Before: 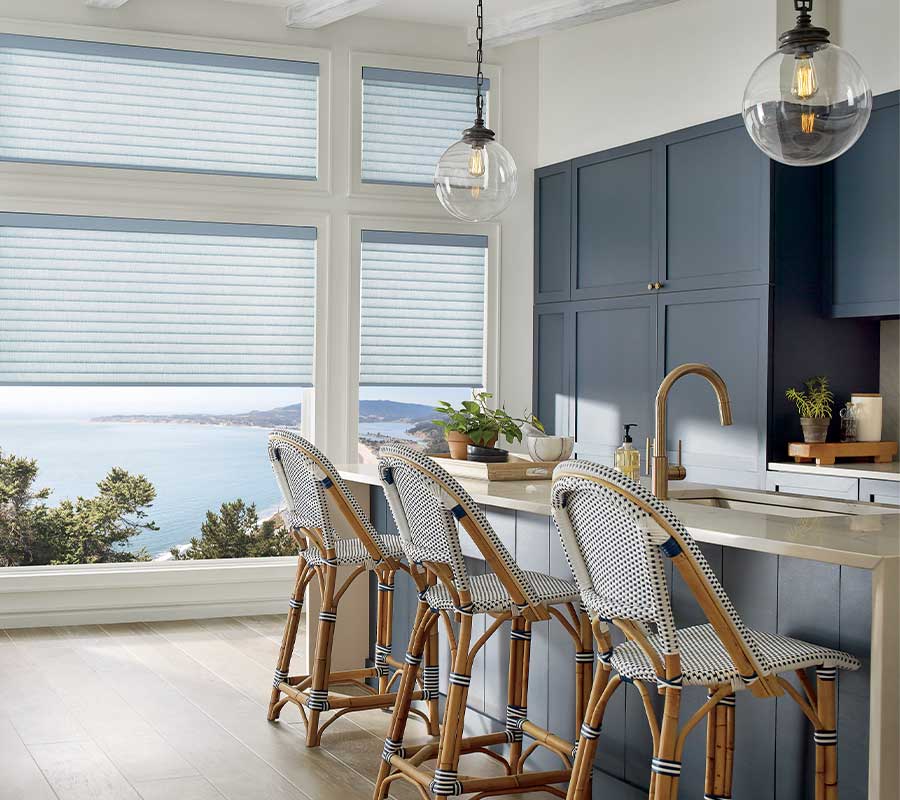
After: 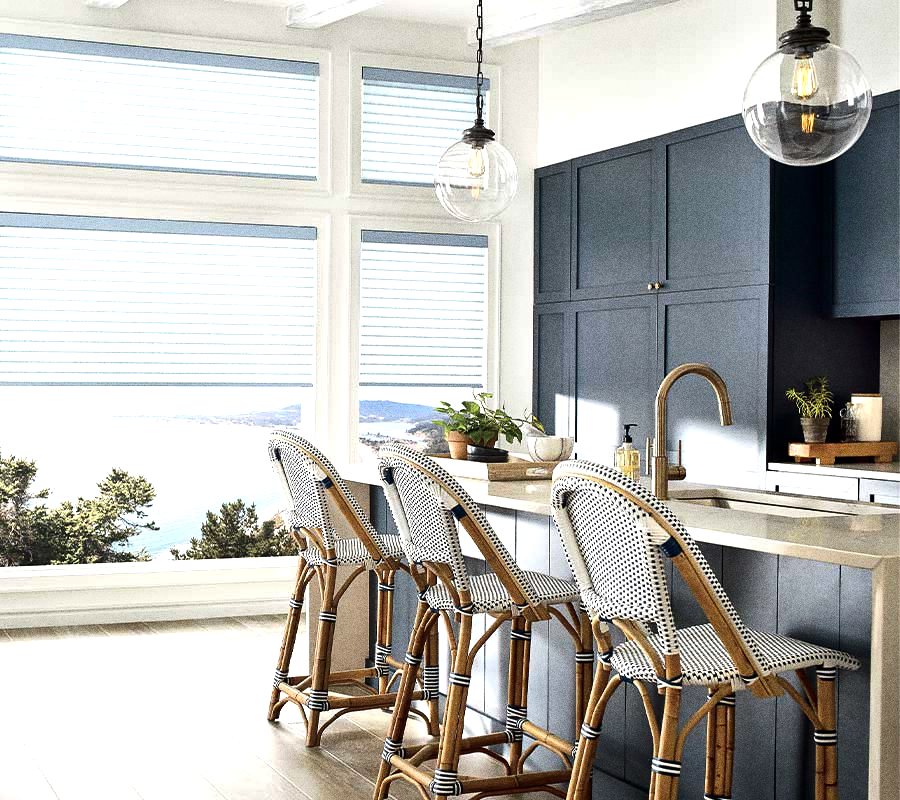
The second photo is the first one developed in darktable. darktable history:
tone equalizer: -8 EV -1.08 EV, -7 EV -1.01 EV, -6 EV -0.867 EV, -5 EV -0.578 EV, -3 EV 0.578 EV, -2 EV 0.867 EV, -1 EV 1.01 EV, +0 EV 1.08 EV, edges refinement/feathering 500, mask exposure compensation -1.57 EV, preserve details no
grain: coarseness 0.09 ISO, strength 40%
